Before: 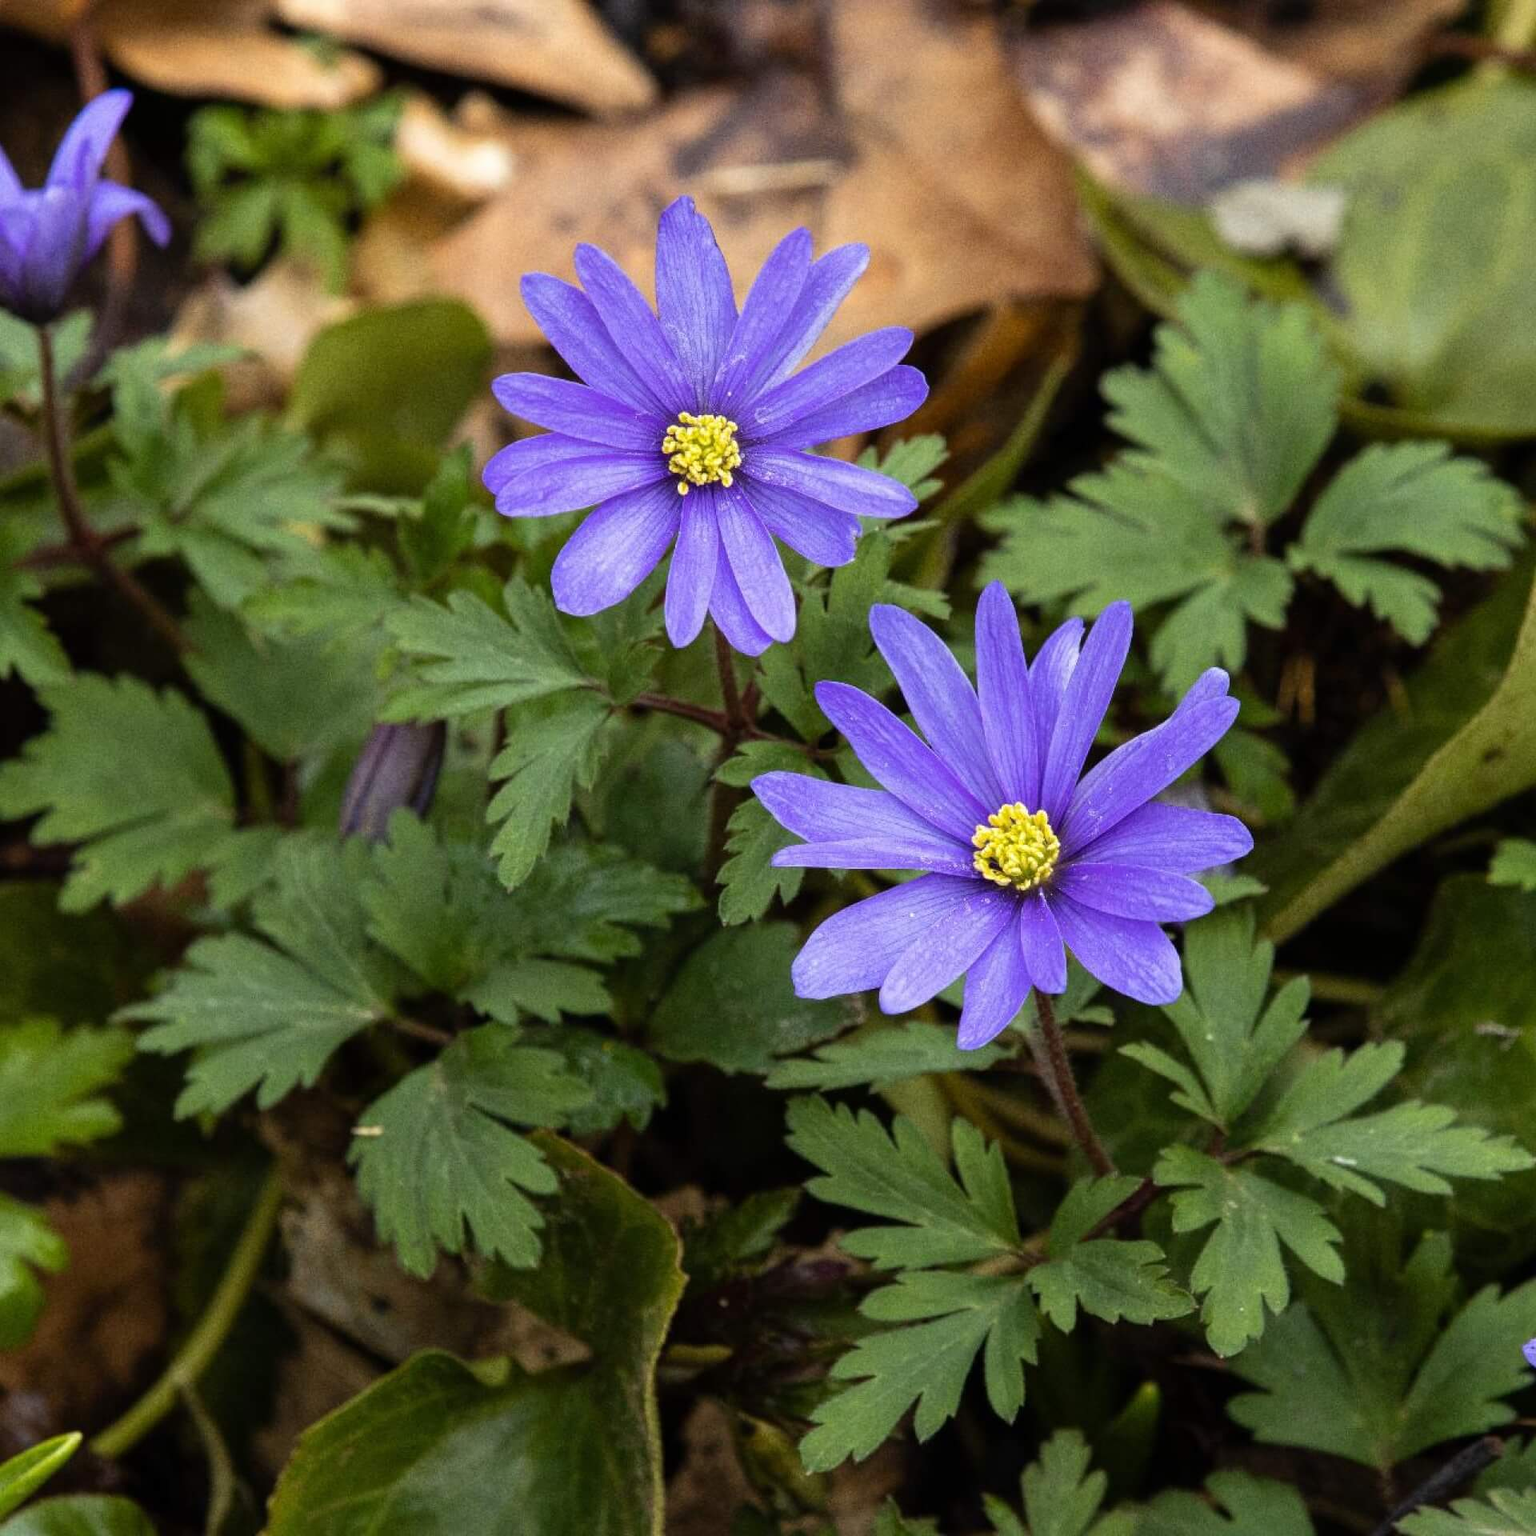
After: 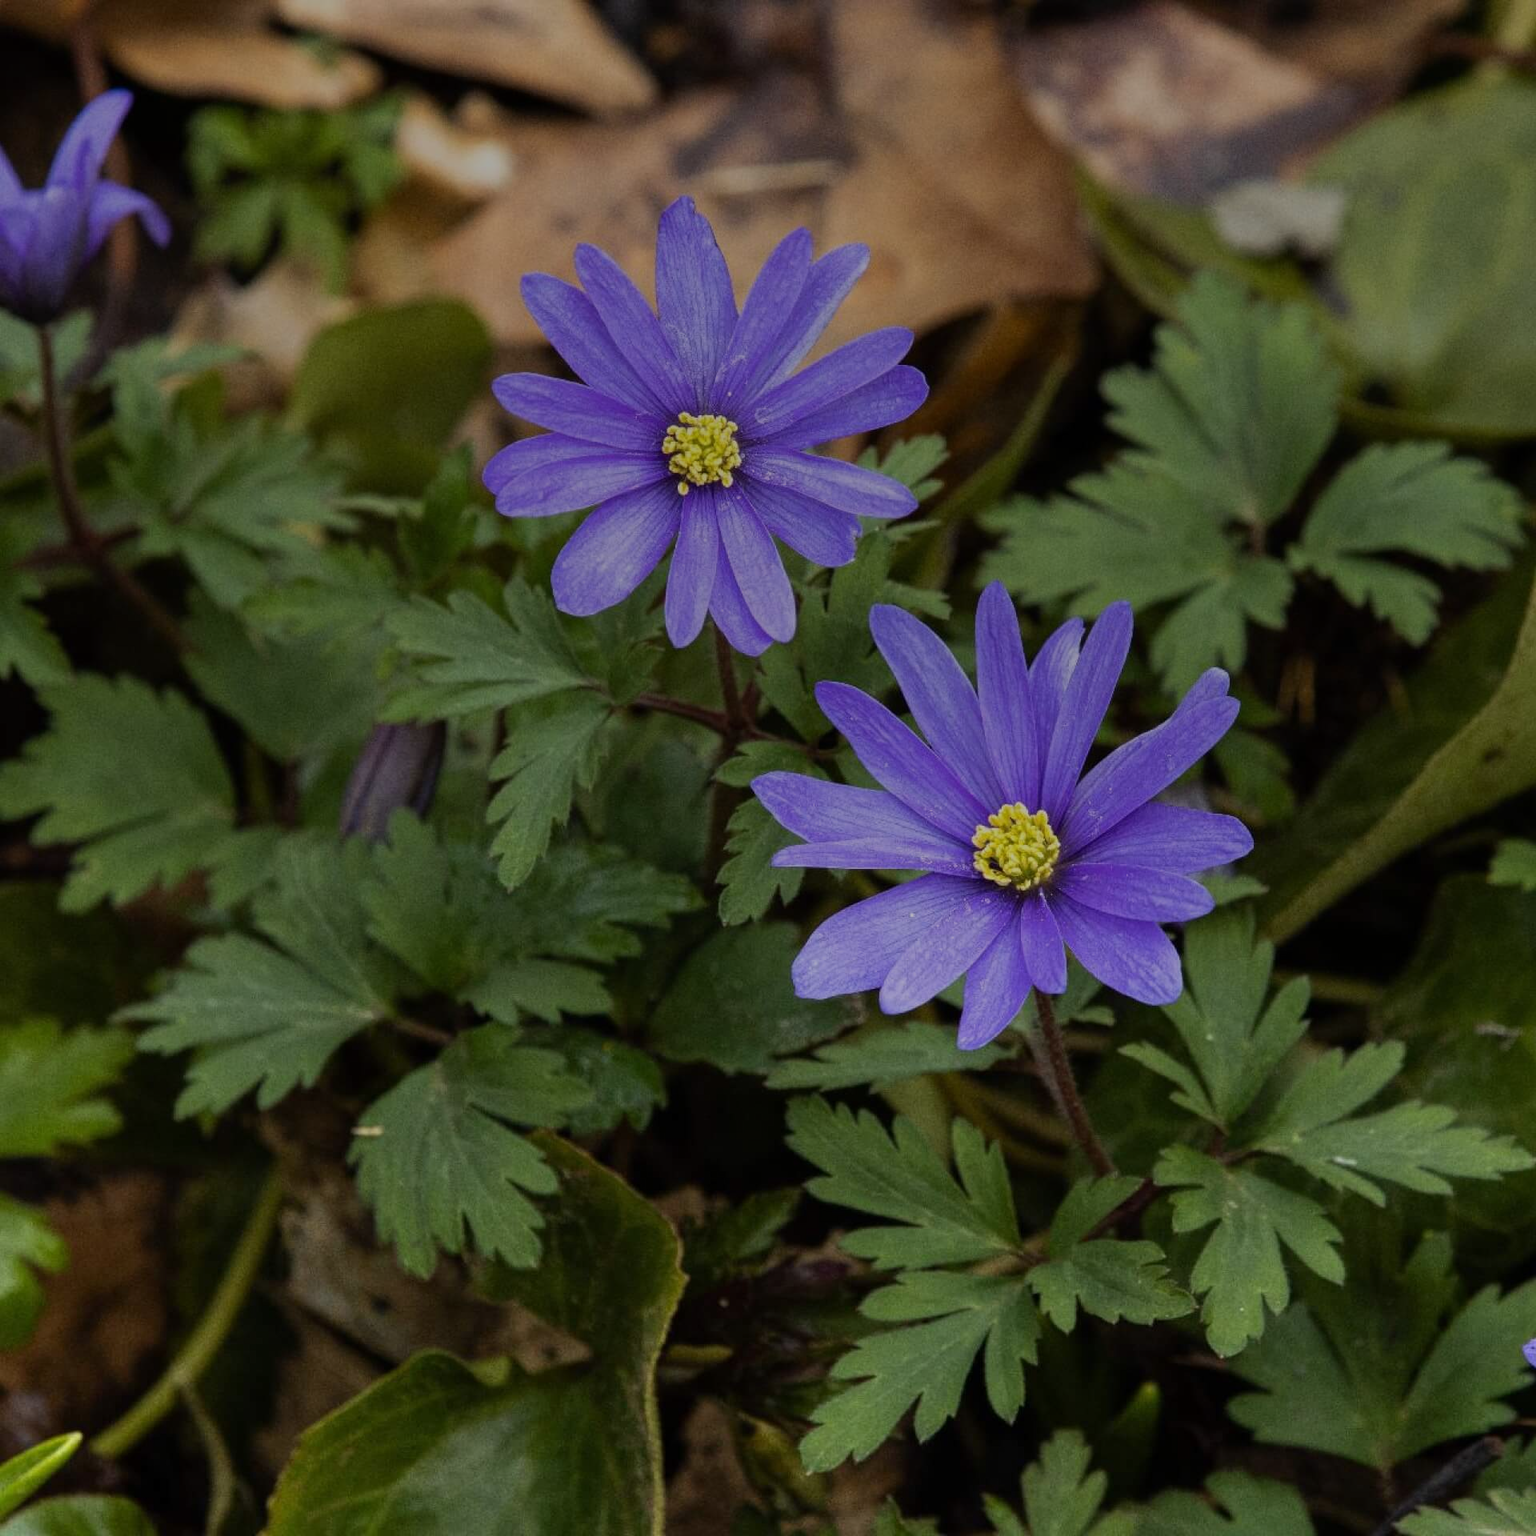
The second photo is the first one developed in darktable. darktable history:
graduated density: rotation 5.63°, offset 76.9
